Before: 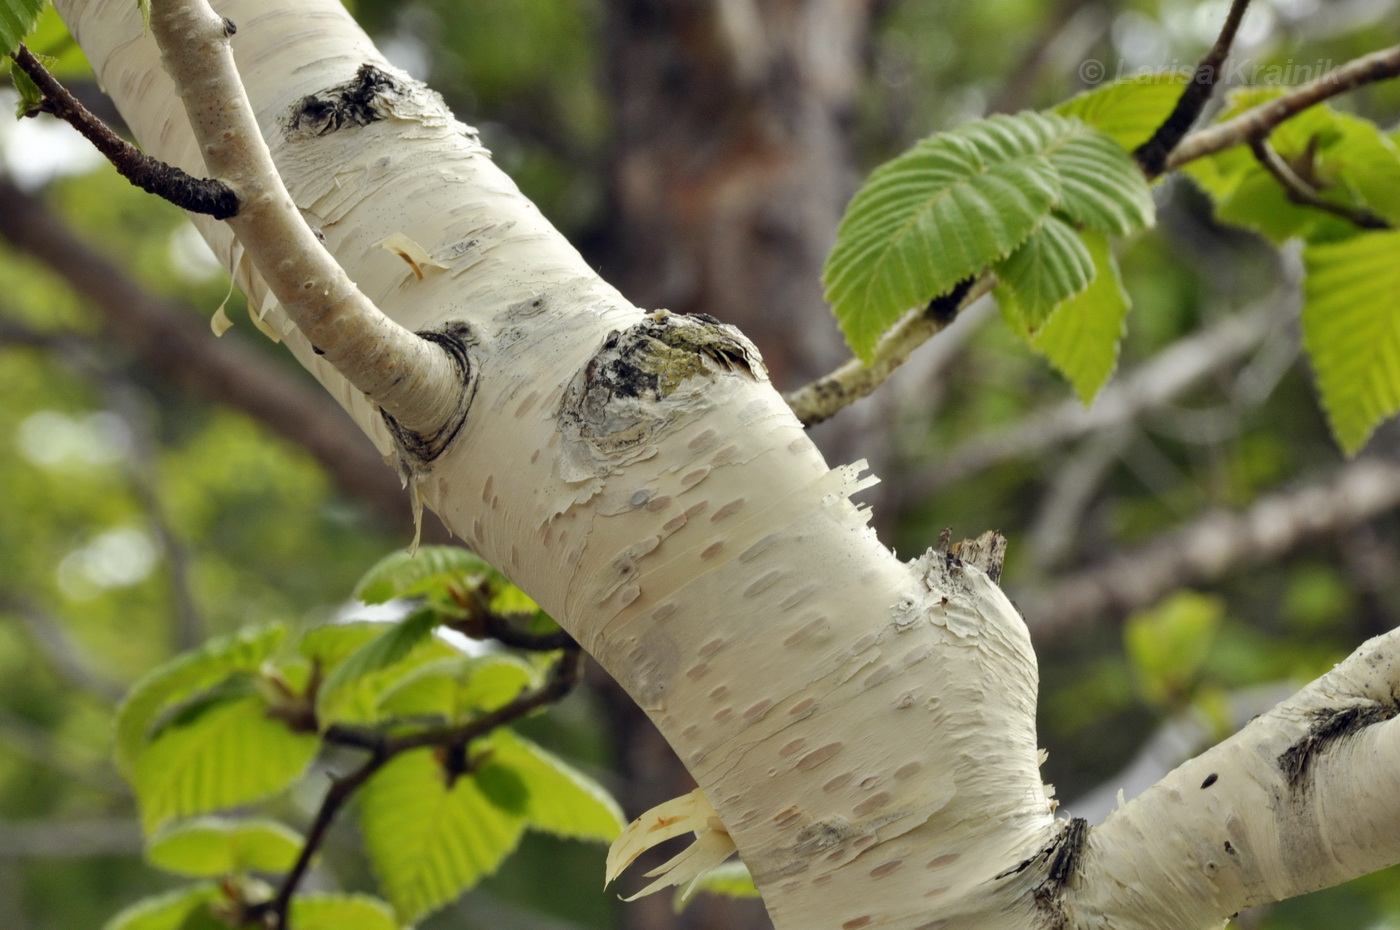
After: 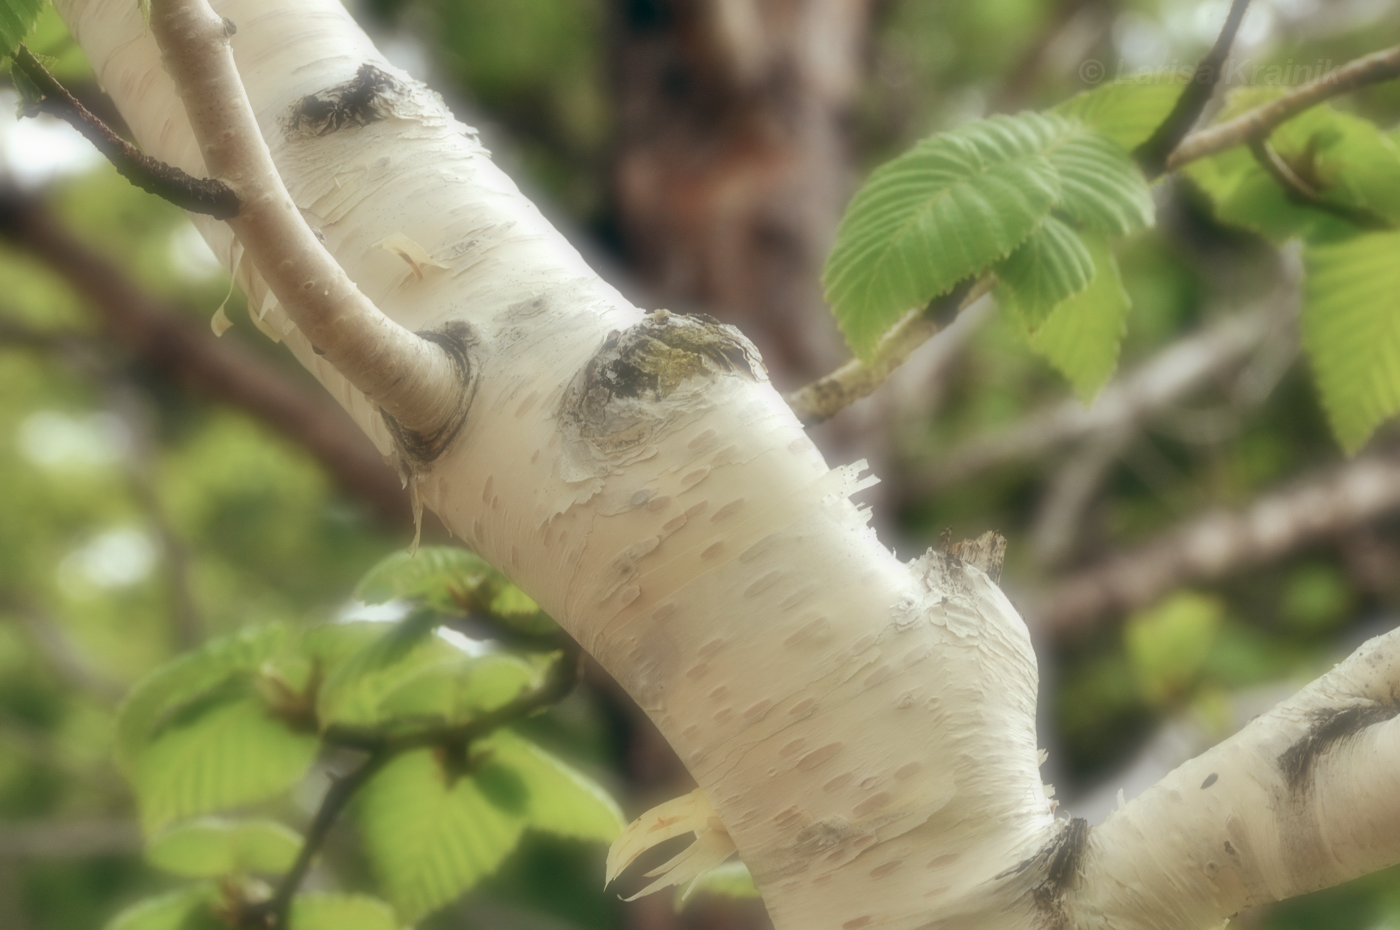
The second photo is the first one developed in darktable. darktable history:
color balance: lift [1, 0.994, 1.002, 1.006], gamma [0.957, 1.081, 1.016, 0.919], gain [0.97, 0.972, 1.01, 1.028], input saturation 91.06%, output saturation 79.8%
velvia: strength 15%
soften: on, module defaults
exposure: exposure 0.236 EV, compensate highlight preservation false
